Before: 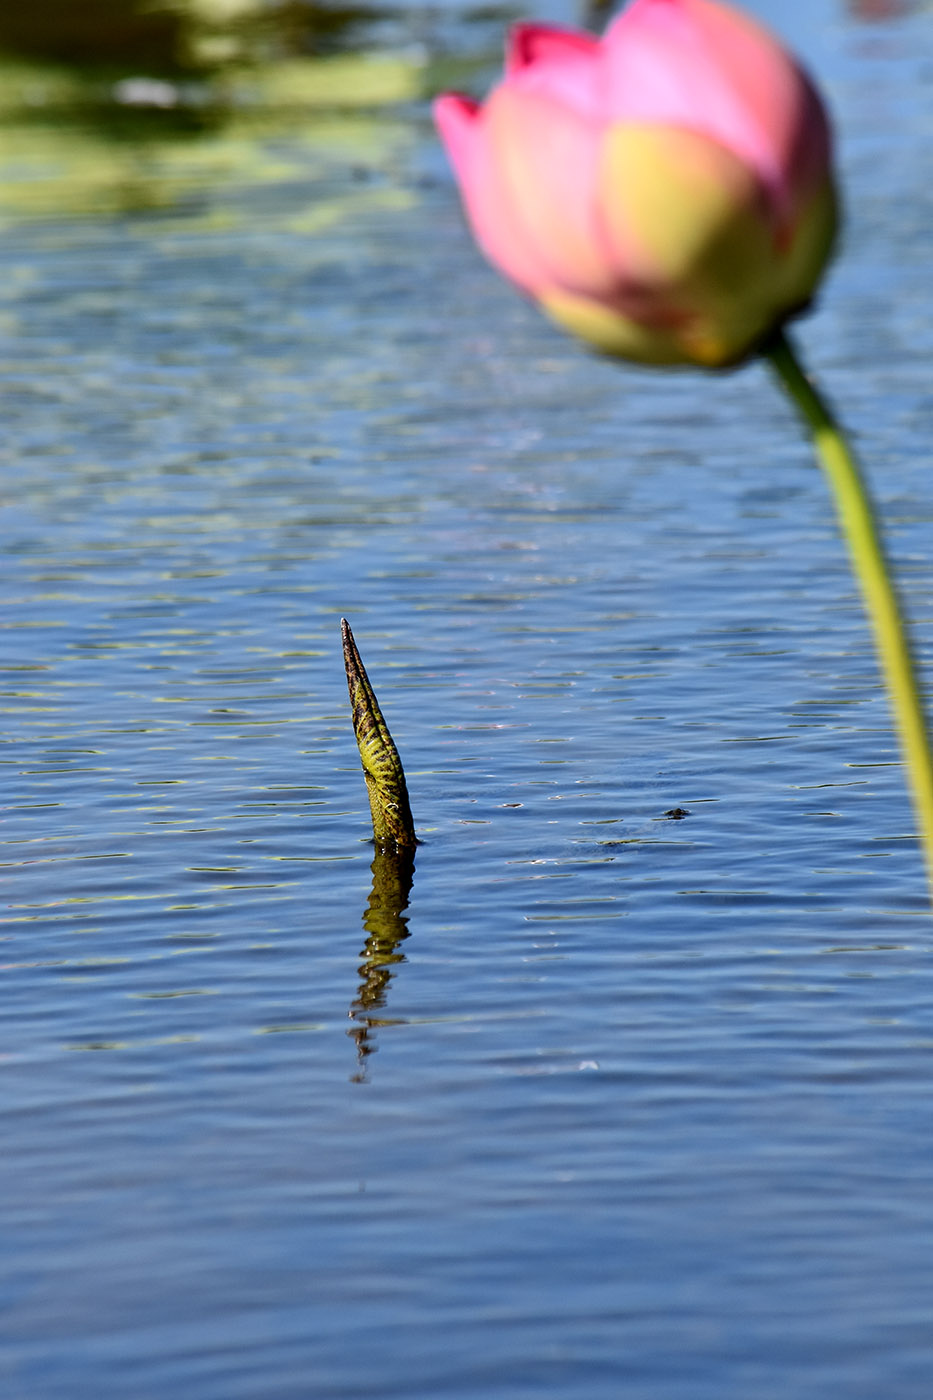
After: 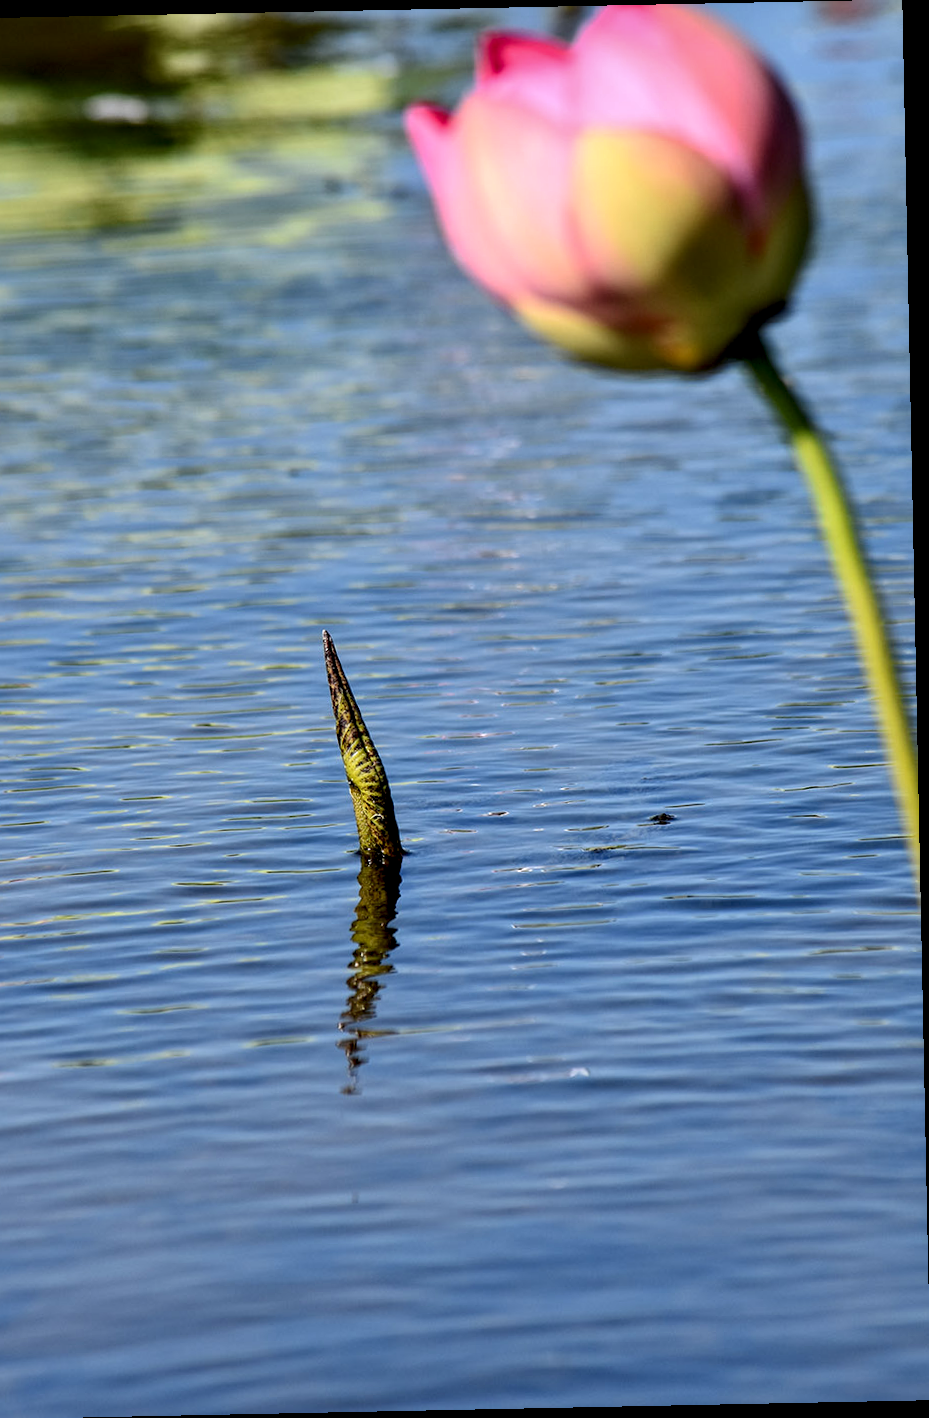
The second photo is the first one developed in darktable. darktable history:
rotate and perspective: rotation -1.17°, automatic cropping off
local contrast: highlights 25%, shadows 75%, midtone range 0.75
crop and rotate: left 3.238%
